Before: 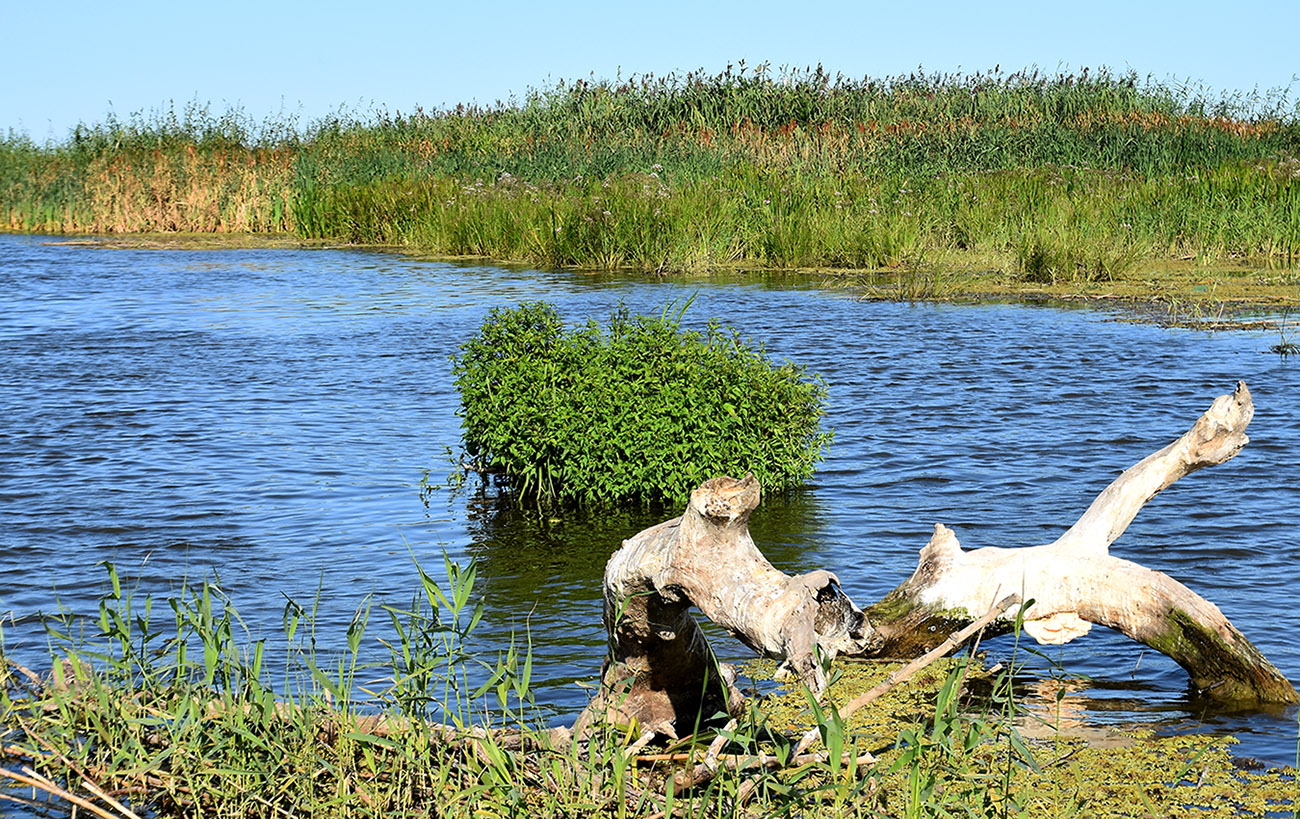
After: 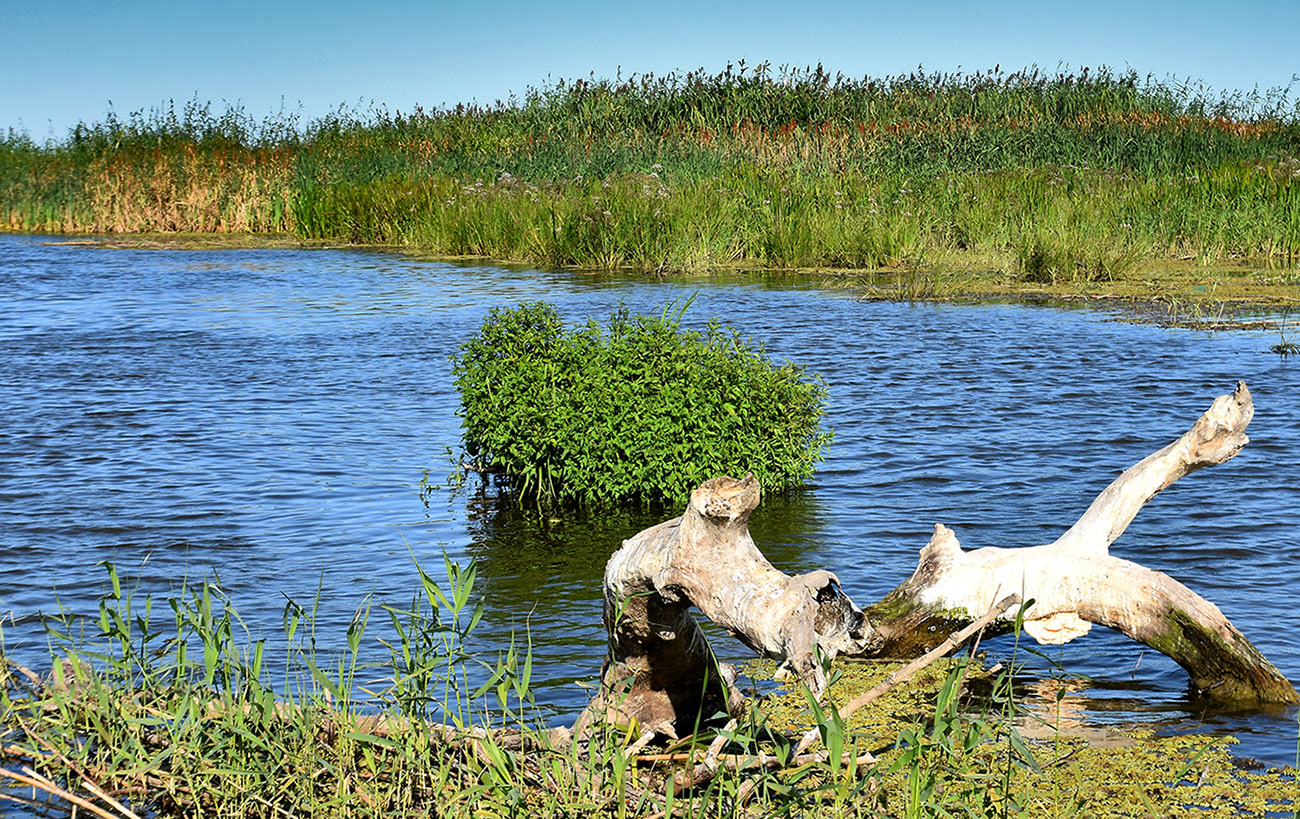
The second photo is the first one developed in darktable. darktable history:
shadows and highlights: shadows 20.91, highlights -82.73, soften with gaussian
tone equalizer: -7 EV 0.13 EV, smoothing diameter 25%, edges refinement/feathering 10, preserve details guided filter
